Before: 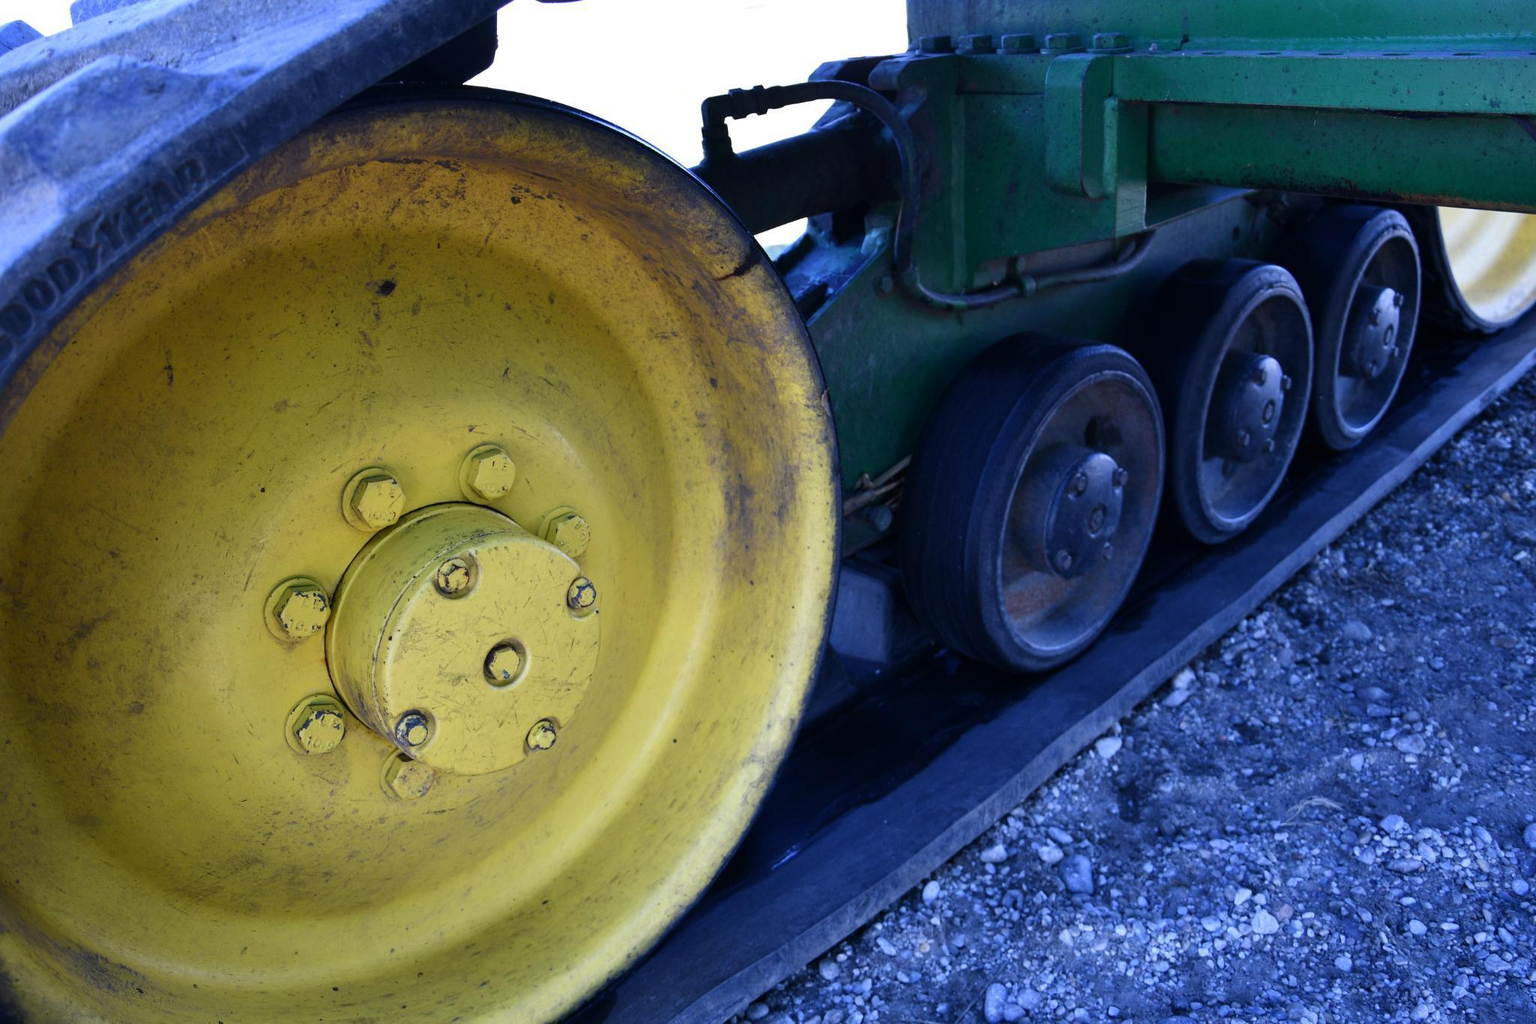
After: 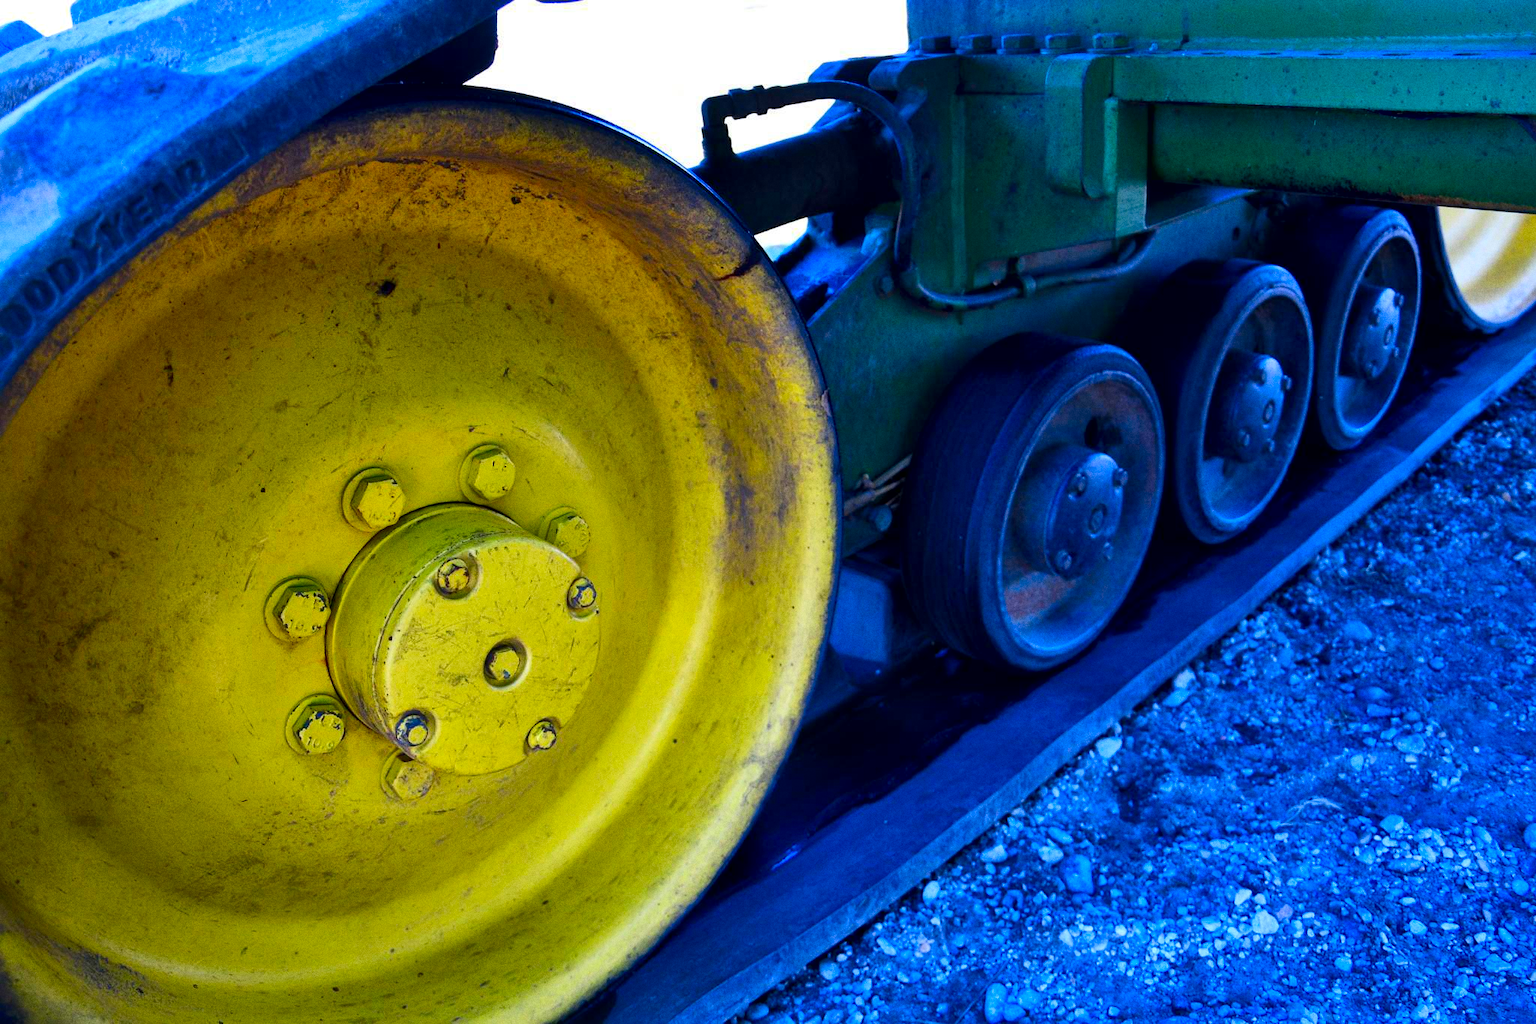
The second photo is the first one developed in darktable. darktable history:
grain: coarseness 0.09 ISO
local contrast: mode bilateral grid, contrast 20, coarseness 50, detail 150%, midtone range 0.2
color correction: saturation 1.8
